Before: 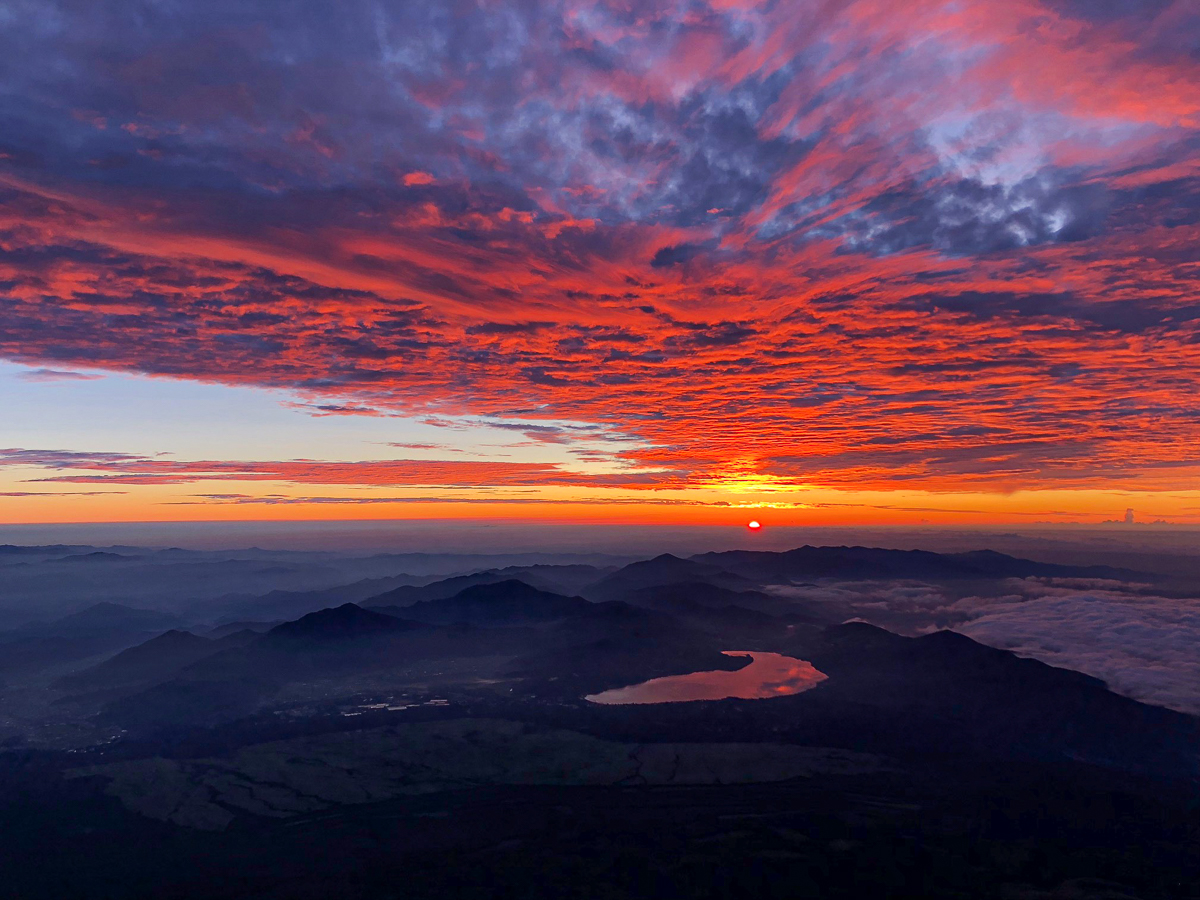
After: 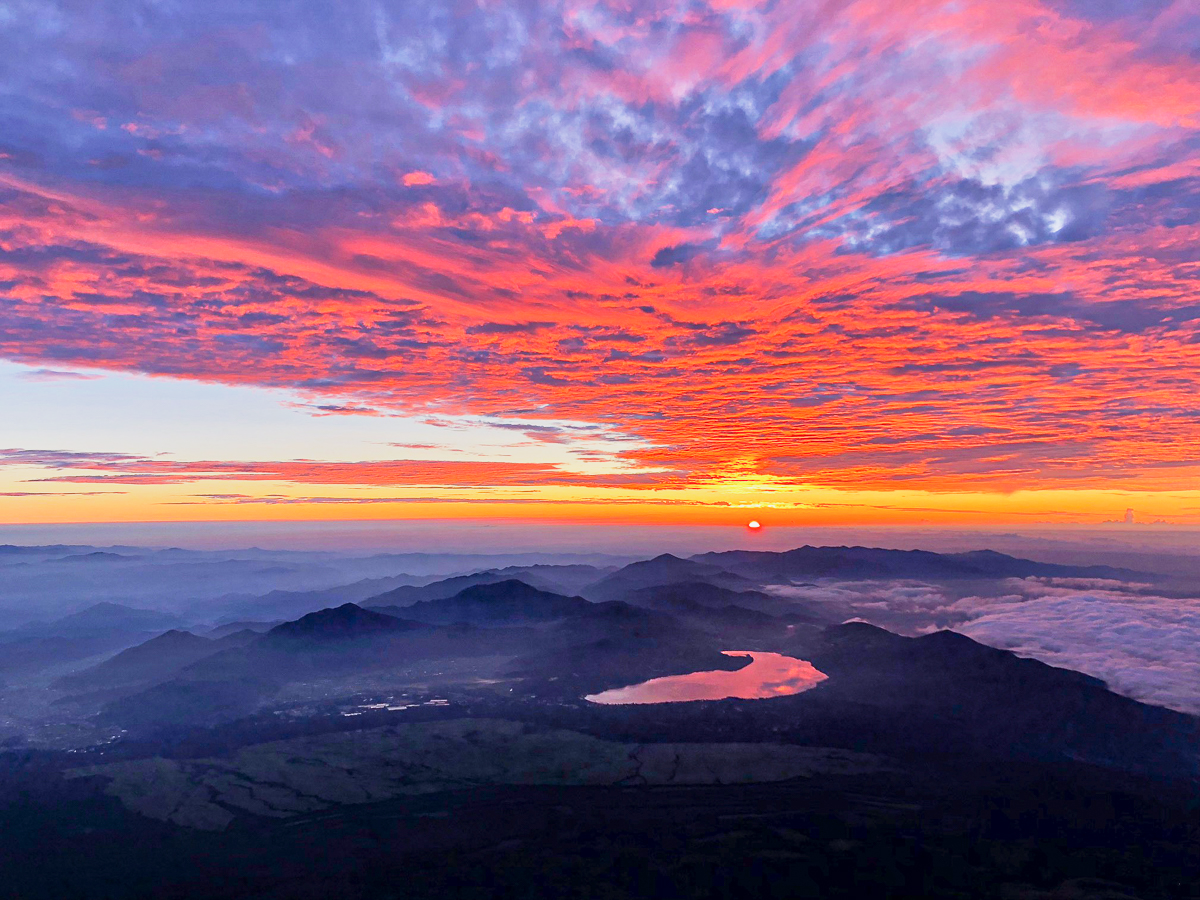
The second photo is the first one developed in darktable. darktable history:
rotate and perspective: automatic cropping off
tone equalizer: -7 EV 0.15 EV, -6 EV 0.6 EV, -5 EV 1.15 EV, -4 EV 1.33 EV, -3 EV 1.15 EV, -2 EV 0.6 EV, -1 EV 0.15 EV, mask exposure compensation -0.5 EV
base curve: curves: ch0 [(0, 0) (0.088, 0.125) (0.176, 0.251) (0.354, 0.501) (0.613, 0.749) (1, 0.877)], preserve colors none
